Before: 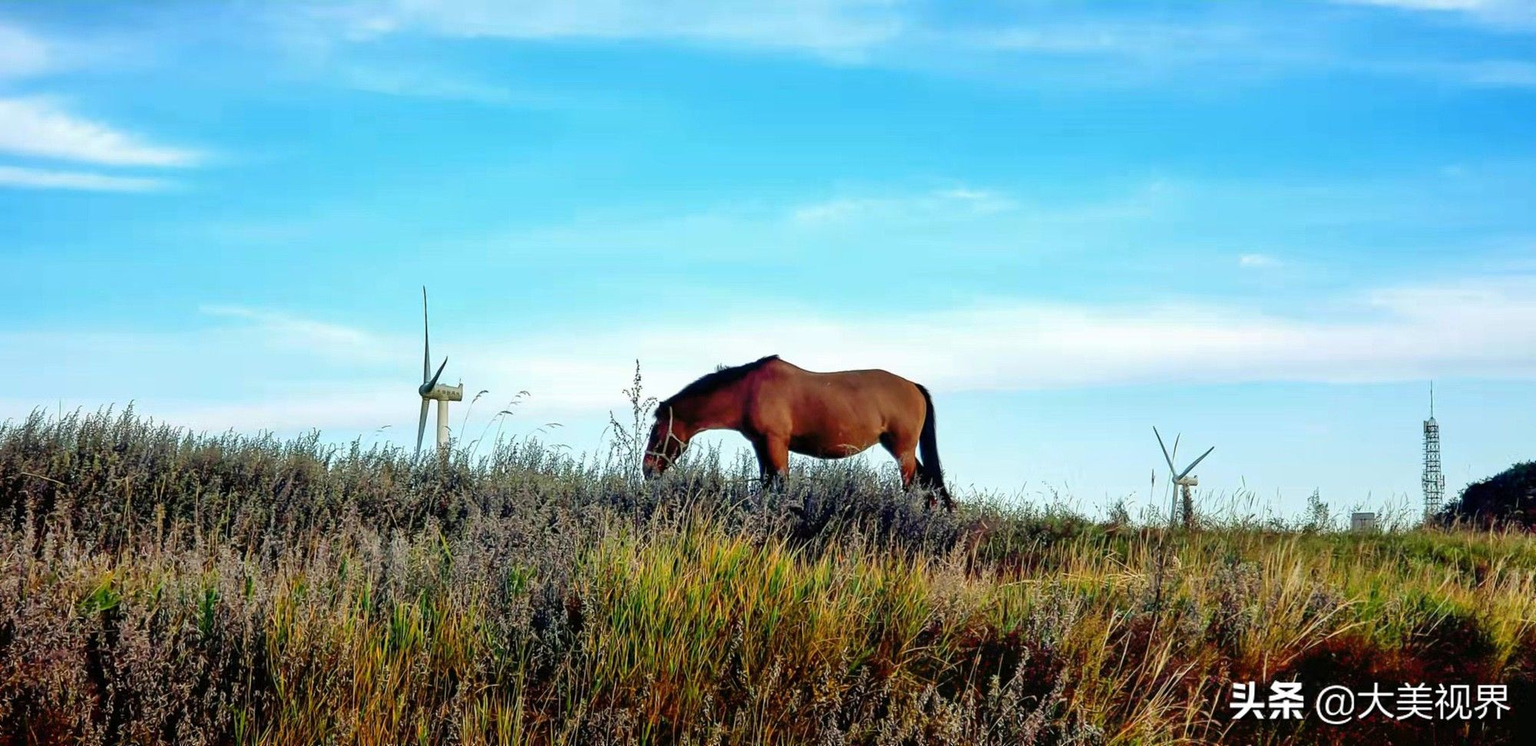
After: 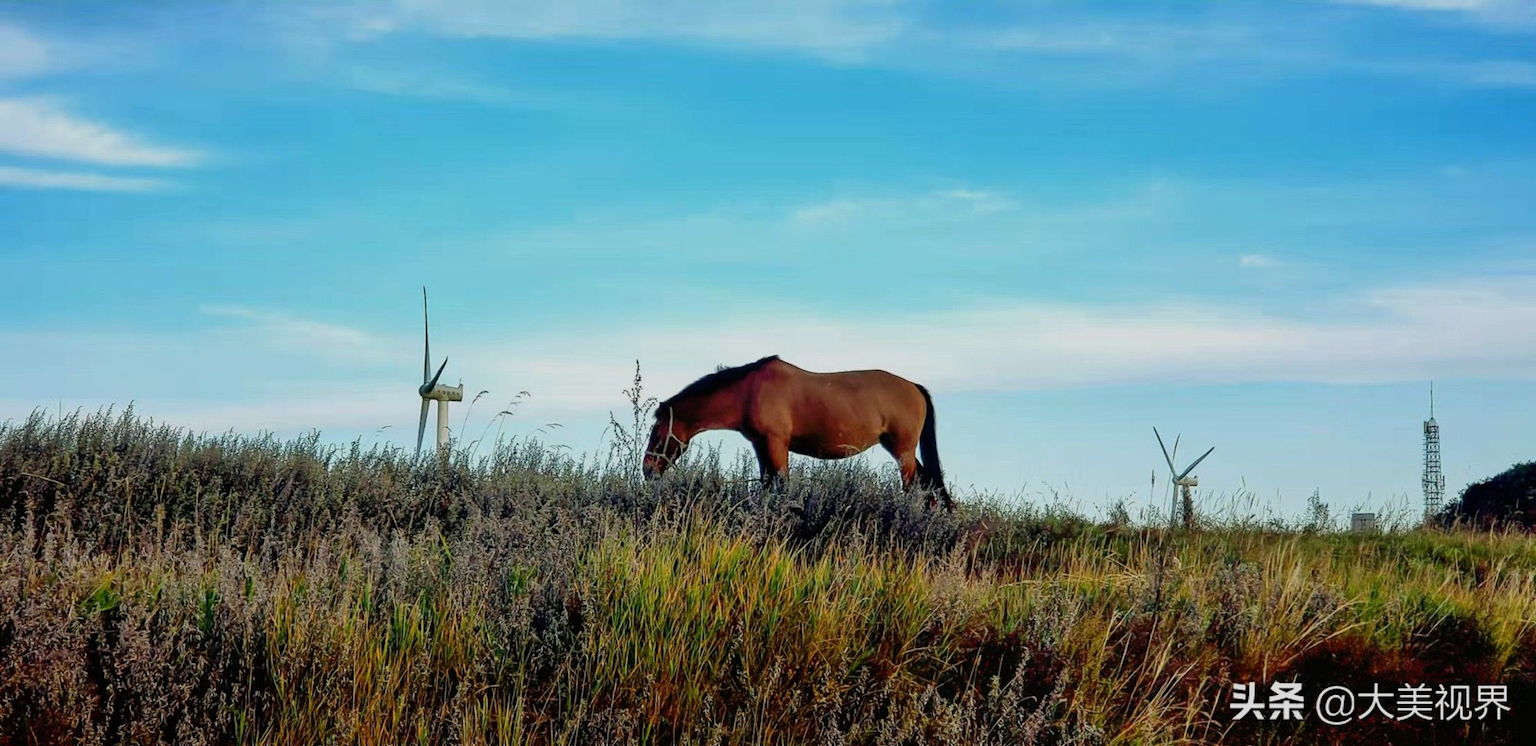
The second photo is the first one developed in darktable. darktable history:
exposure: exposure -0.487 EV, compensate highlight preservation false
